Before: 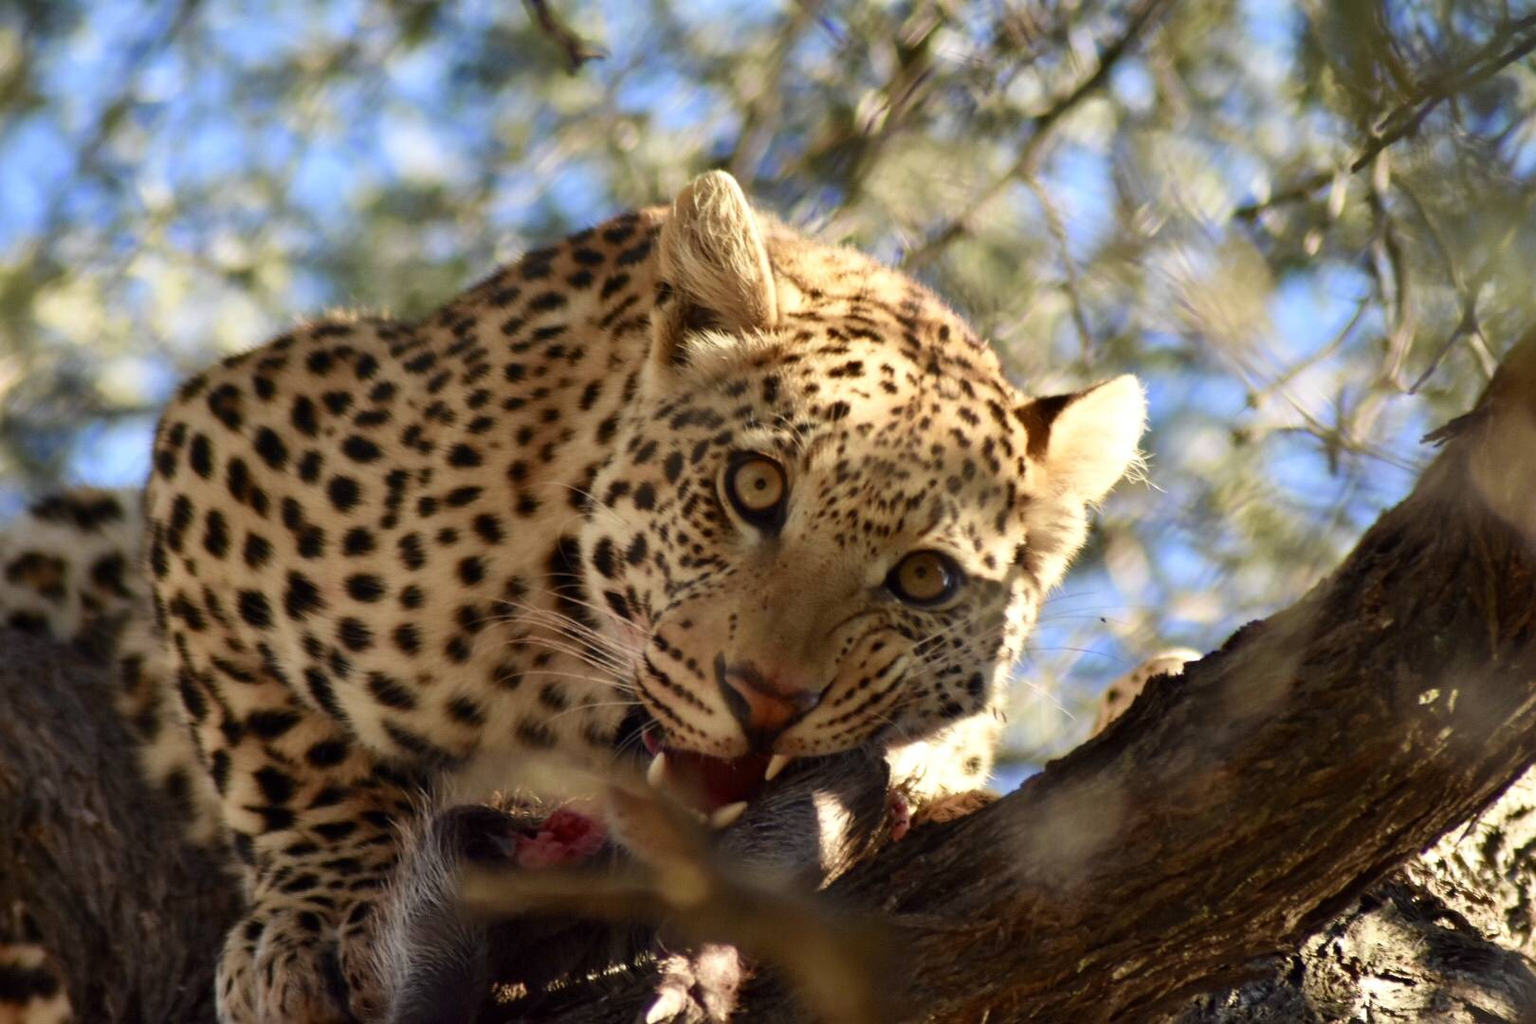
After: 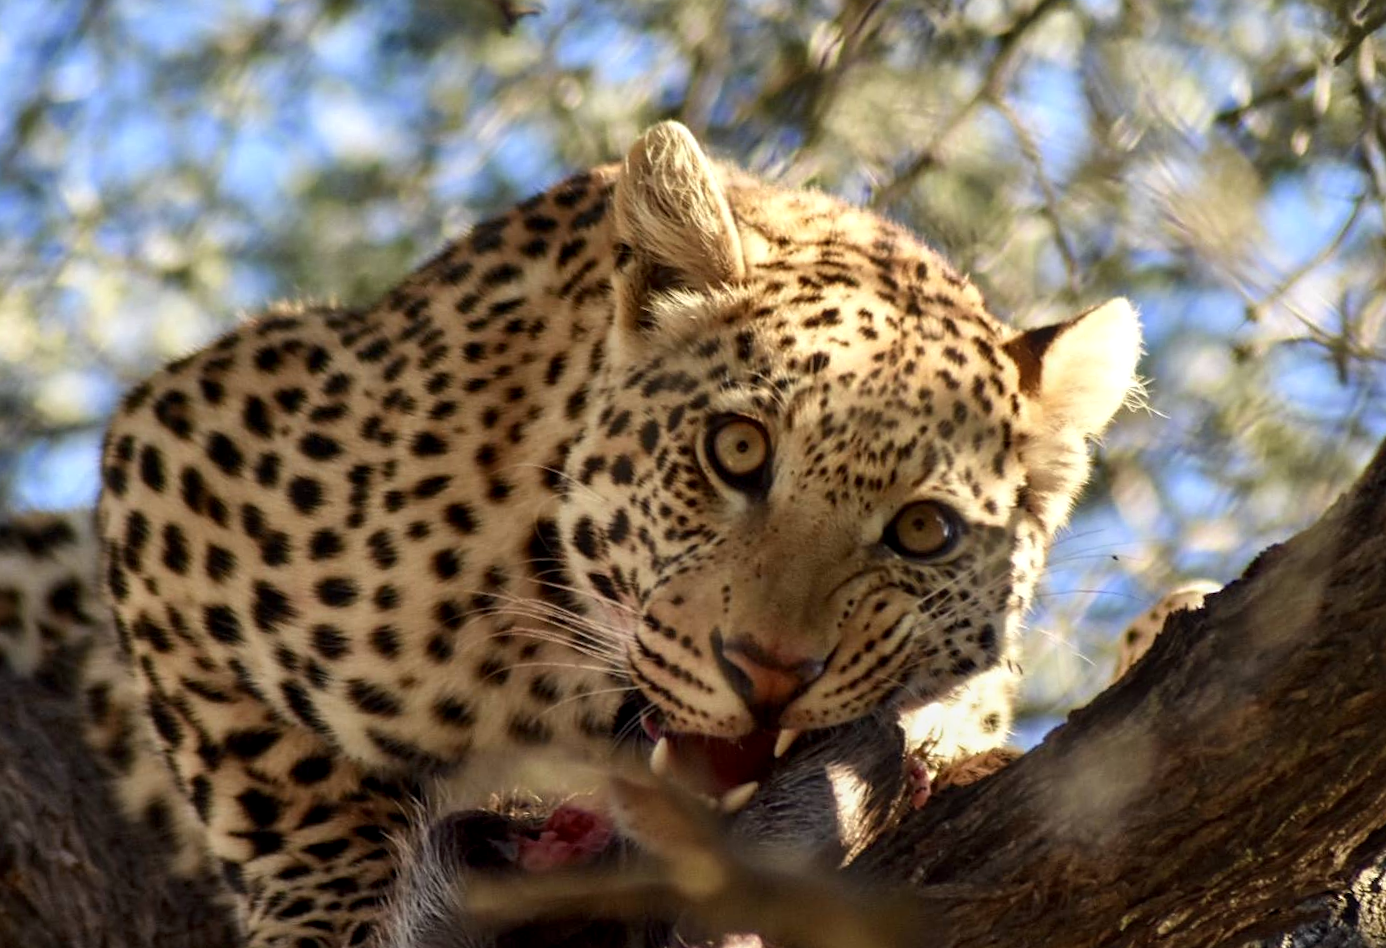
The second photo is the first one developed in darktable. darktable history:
local contrast: on, module defaults
crop and rotate: left 1.088%, right 8.807%
sharpen: amount 0.2
rotate and perspective: rotation -5°, crop left 0.05, crop right 0.952, crop top 0.11, crop bottom 0.89
